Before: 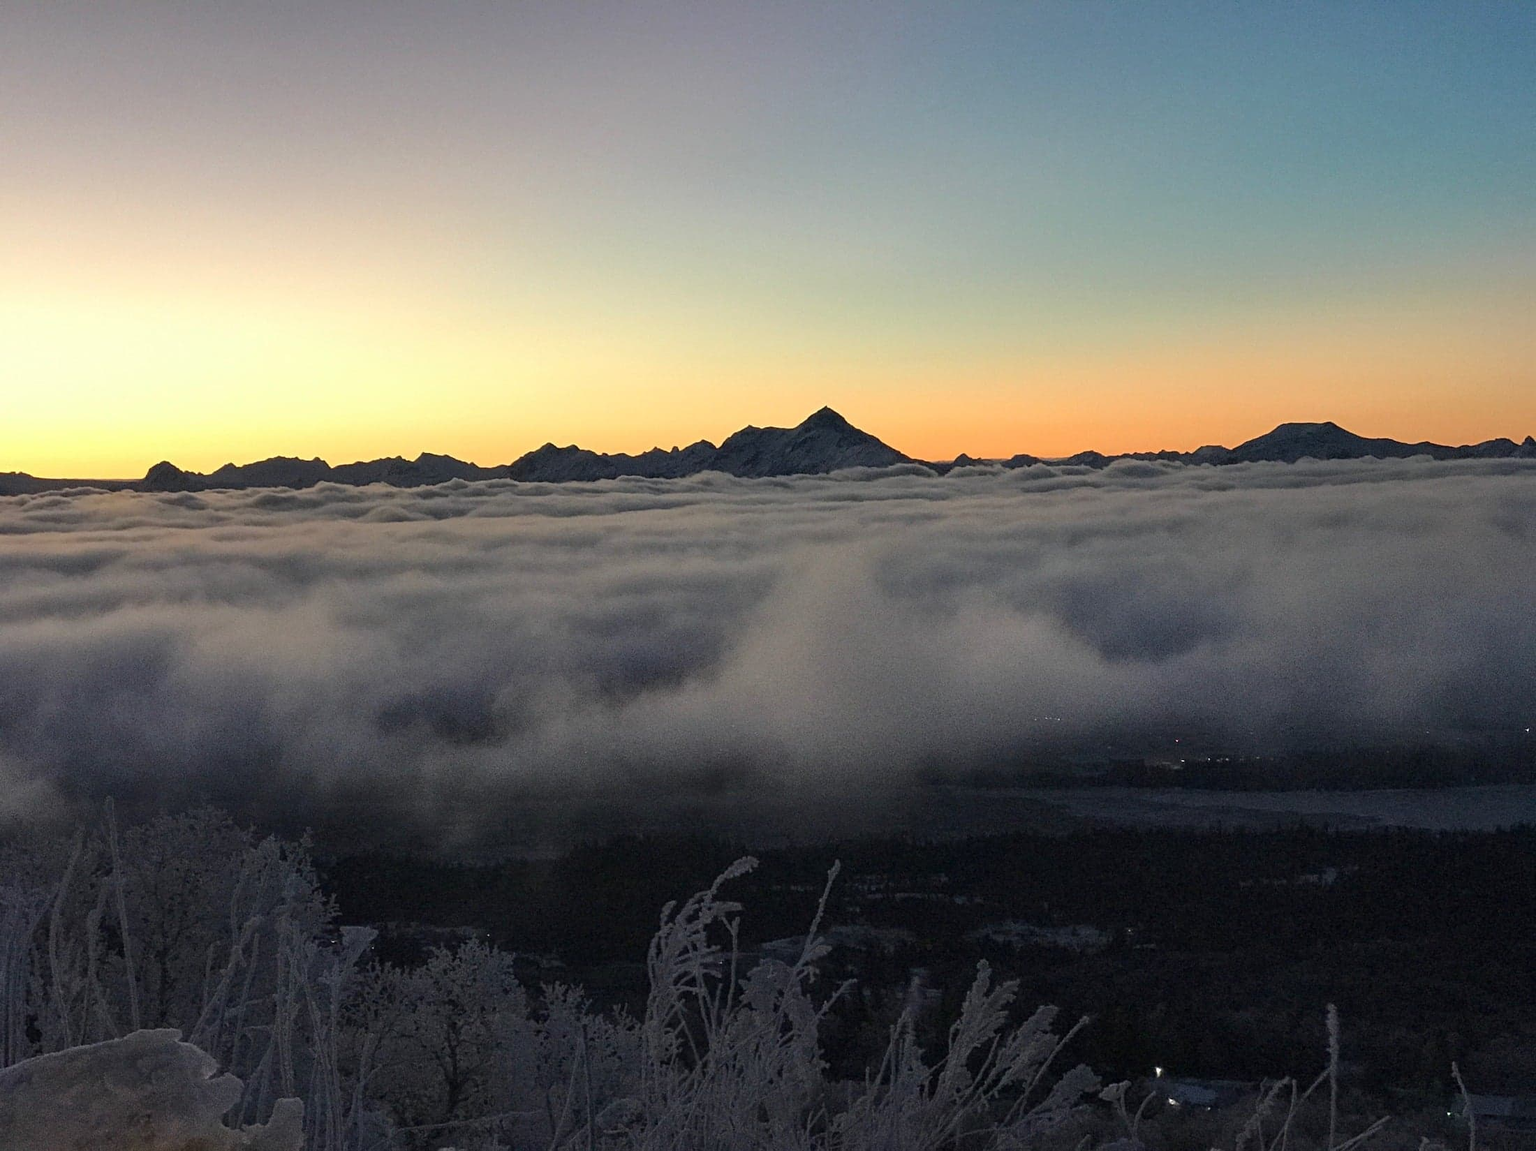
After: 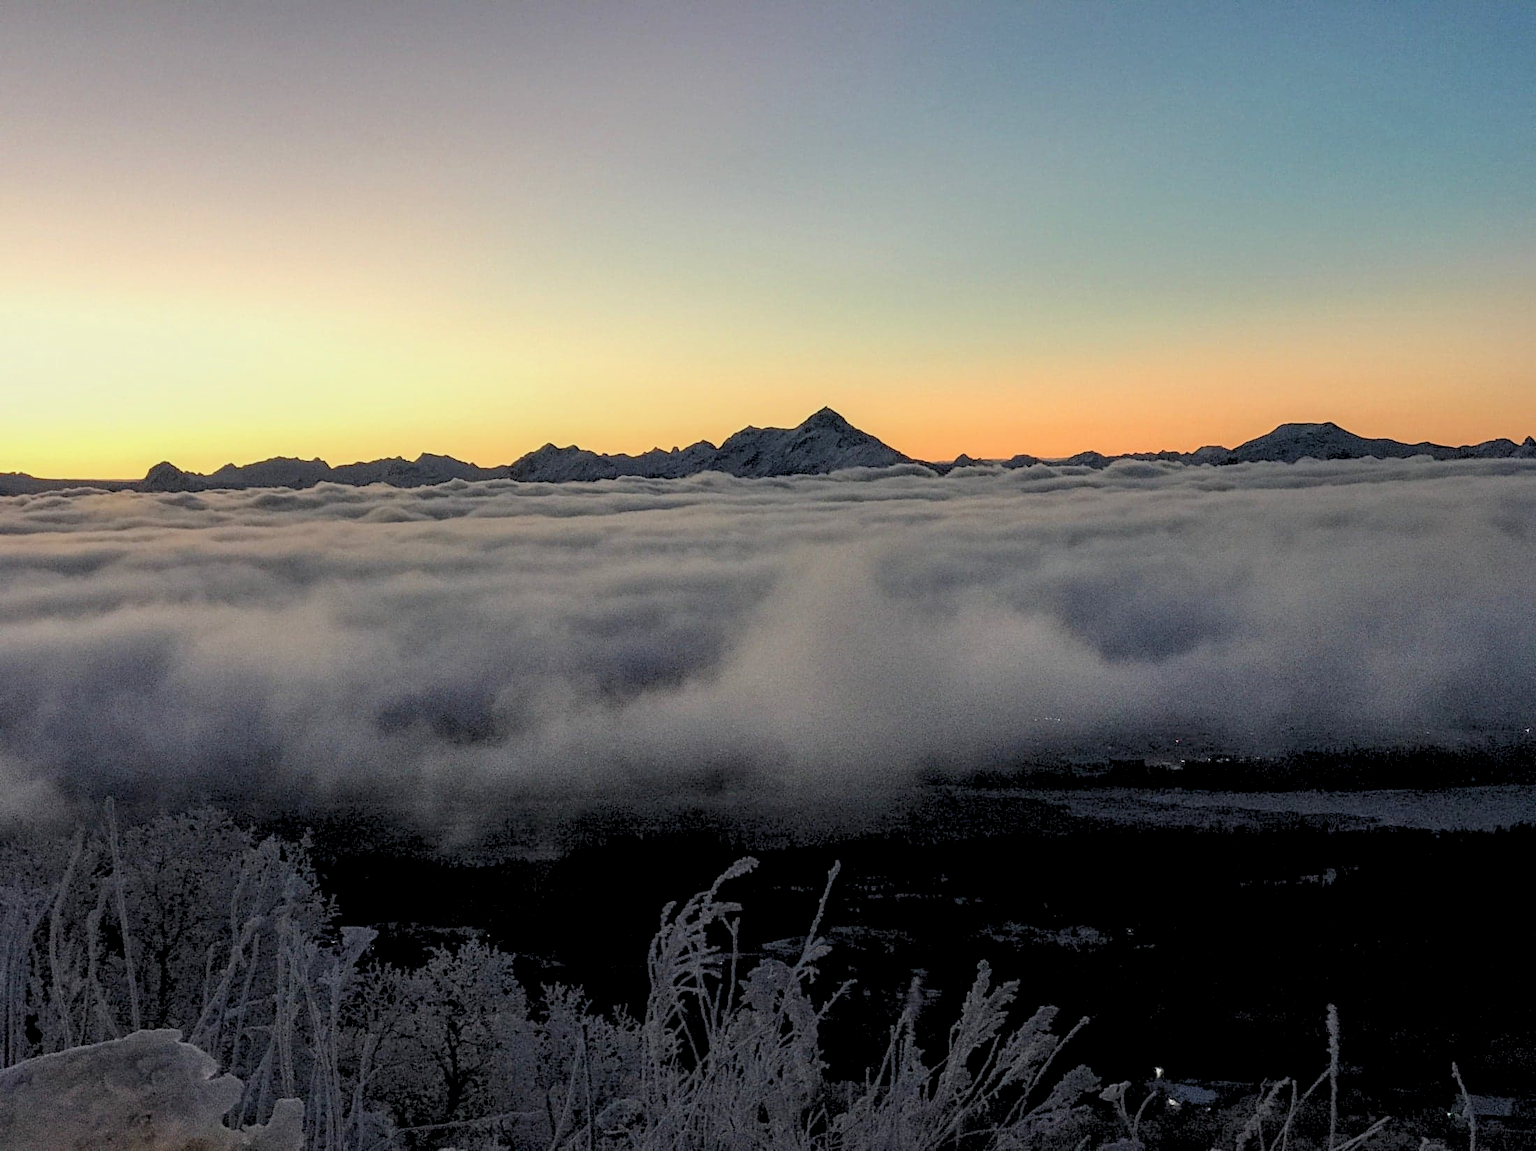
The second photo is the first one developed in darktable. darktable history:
local contrast: on, module defaults
contrast brightness saturation: saturation -0.05
rgb levels: preserve colors sum RGB, levels [[0.038, 0.433, 0.934], [0, 0.5, 1], [0, 0.5, 1]]
